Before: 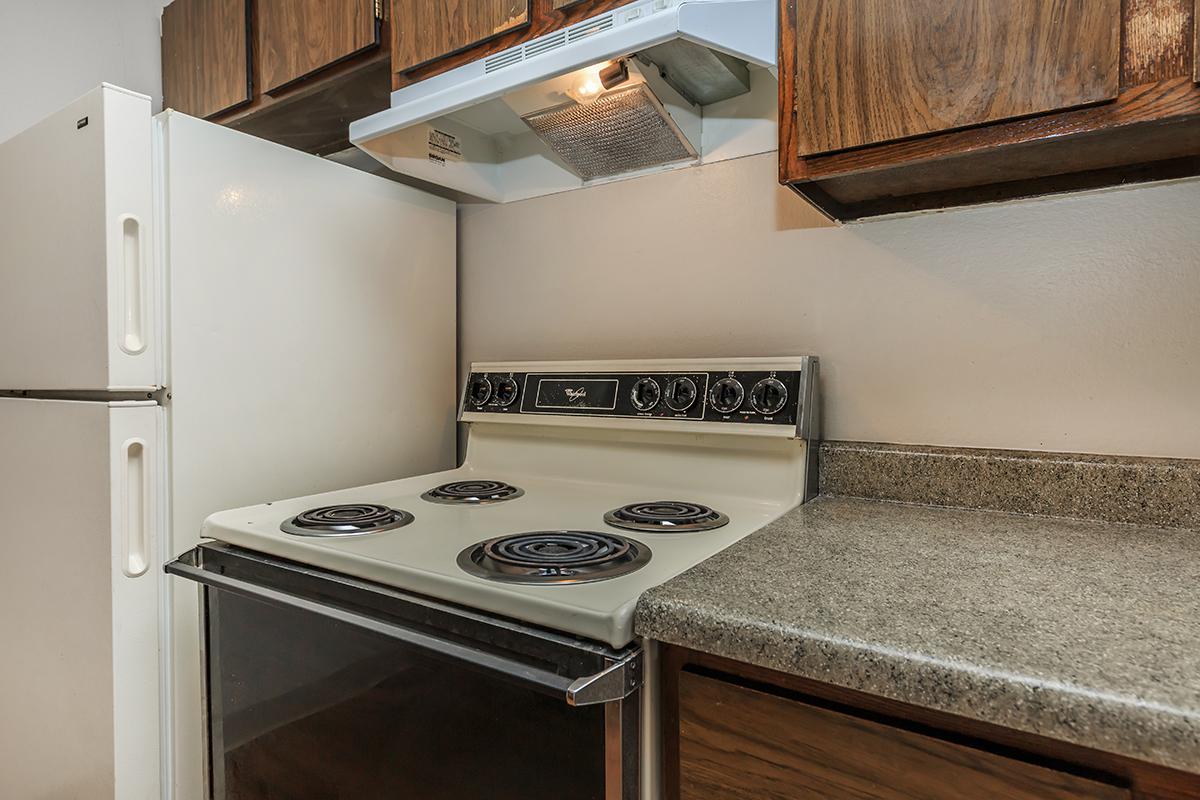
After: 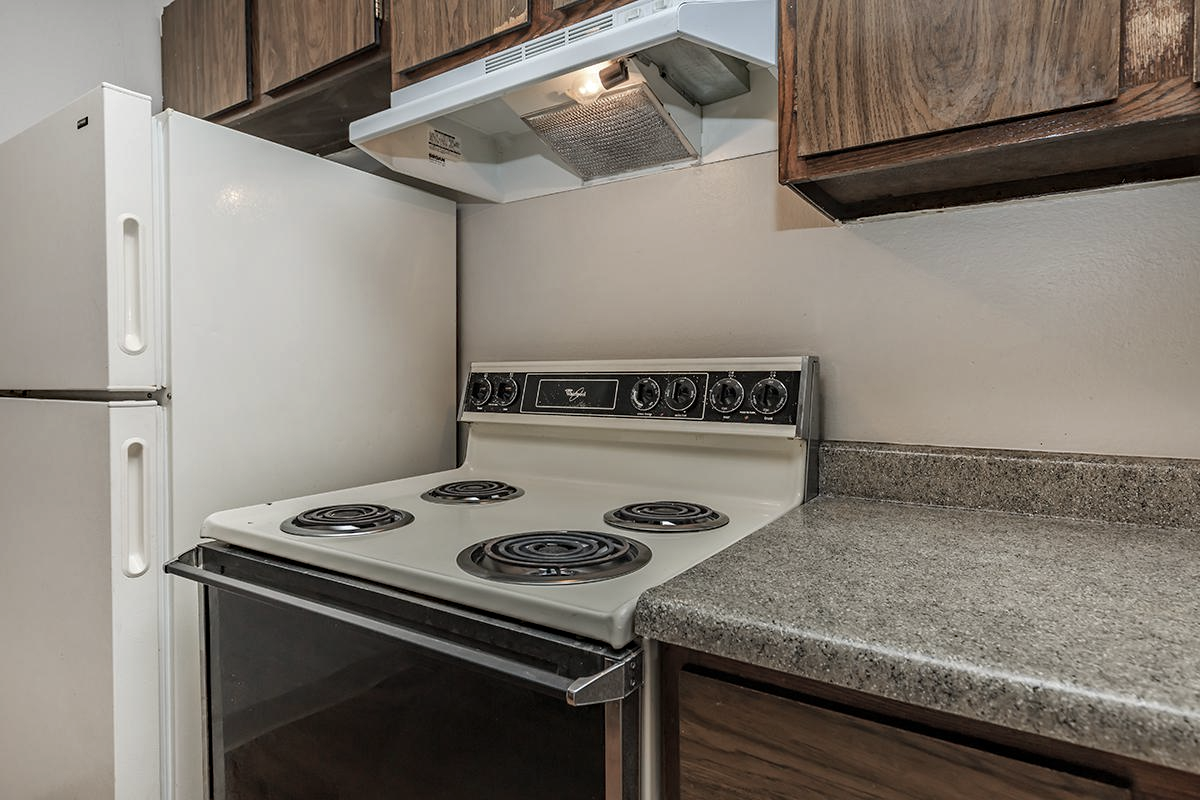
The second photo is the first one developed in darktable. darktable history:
haze removal: adaptive false
color correction: highlights b* -0.024, saturation 0.559
